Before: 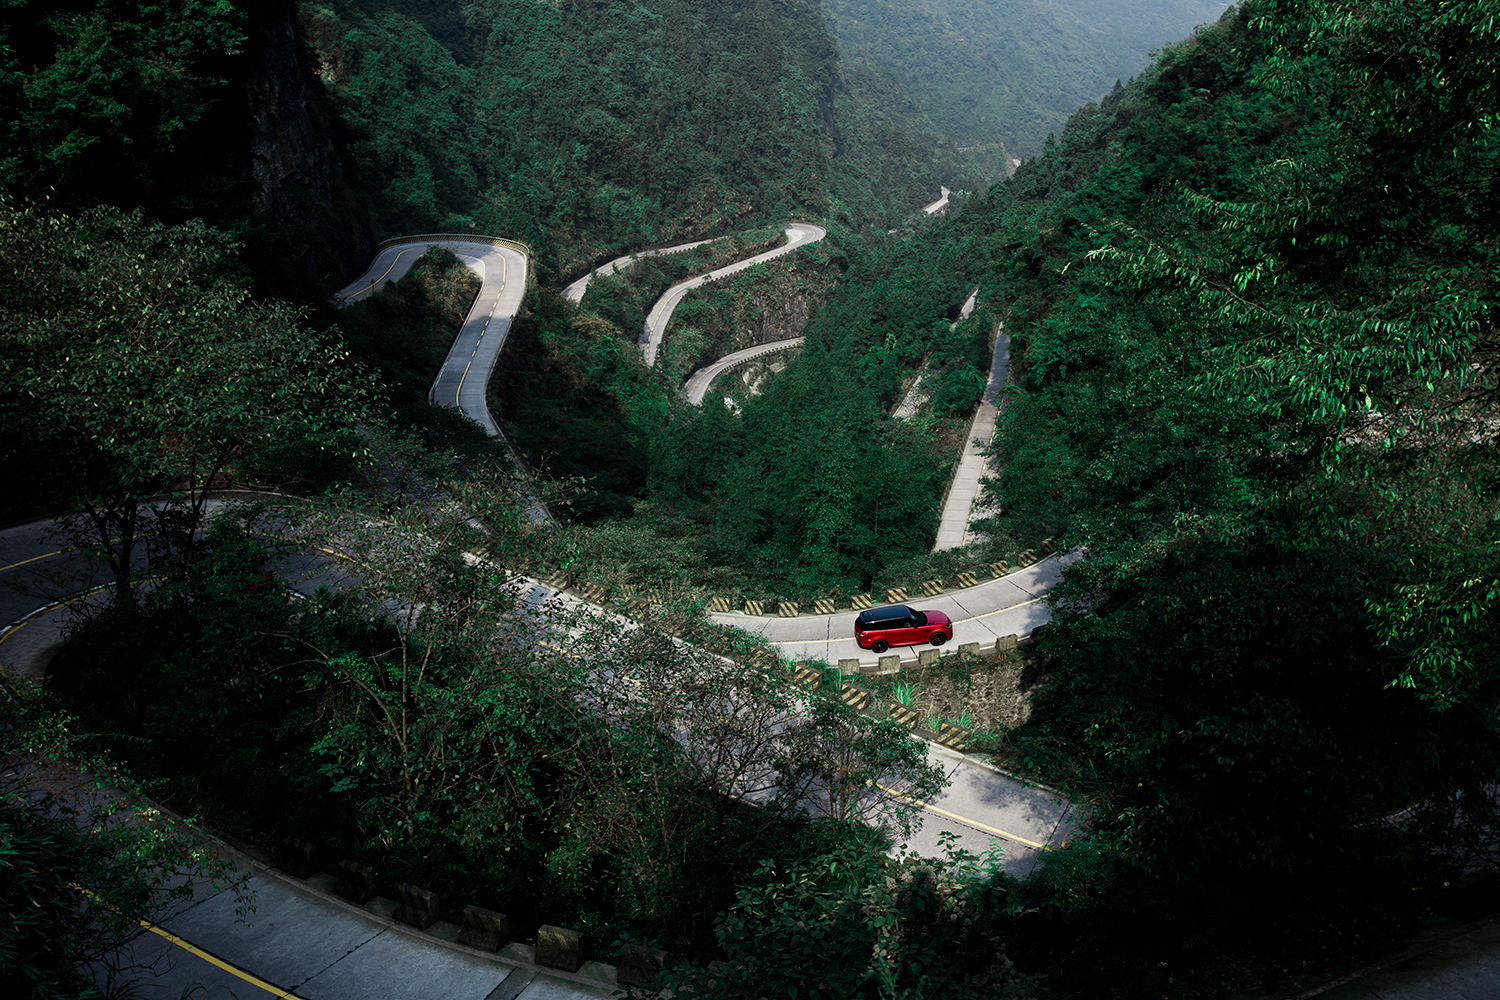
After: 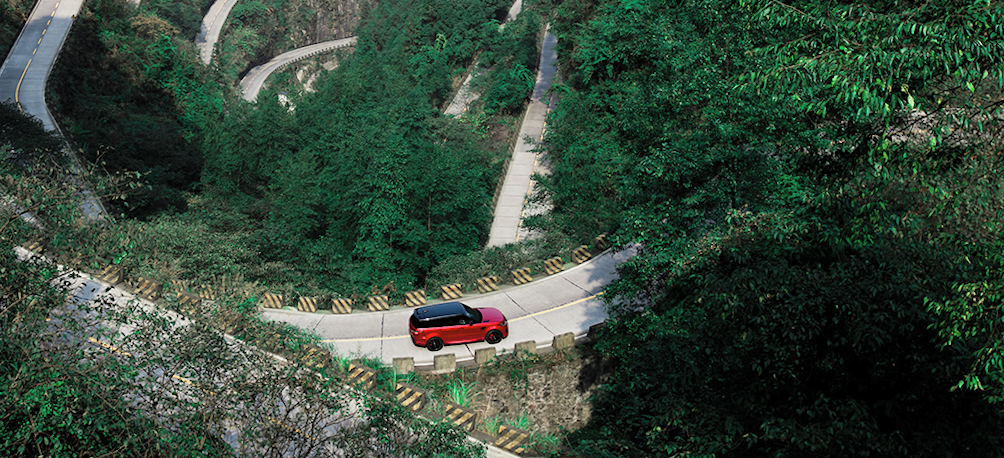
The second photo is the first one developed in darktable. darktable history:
rotate and perspective: rotation 0.215°, lens shift (vertical) -0.139, crop left 0.069, crop right 0.939, crop top 0.002, crop bottom 0.996
crop and rotate: left 27.938%, top 27.046%, bottom 27.046%
color zones: curves: ch2 [(0, 0.5) (0.143, 0.5) (0.286, 0.416) (0.429, 0.5) (0.571, 0.5) (0.714, 0.5) (0.857, 0.5) (1, 0.5)]
color contrast: green-magenta contrast 1.1, blue-yellow contrast 1.1, unbound 0
contrast brightness saturation: brightness 0.15
